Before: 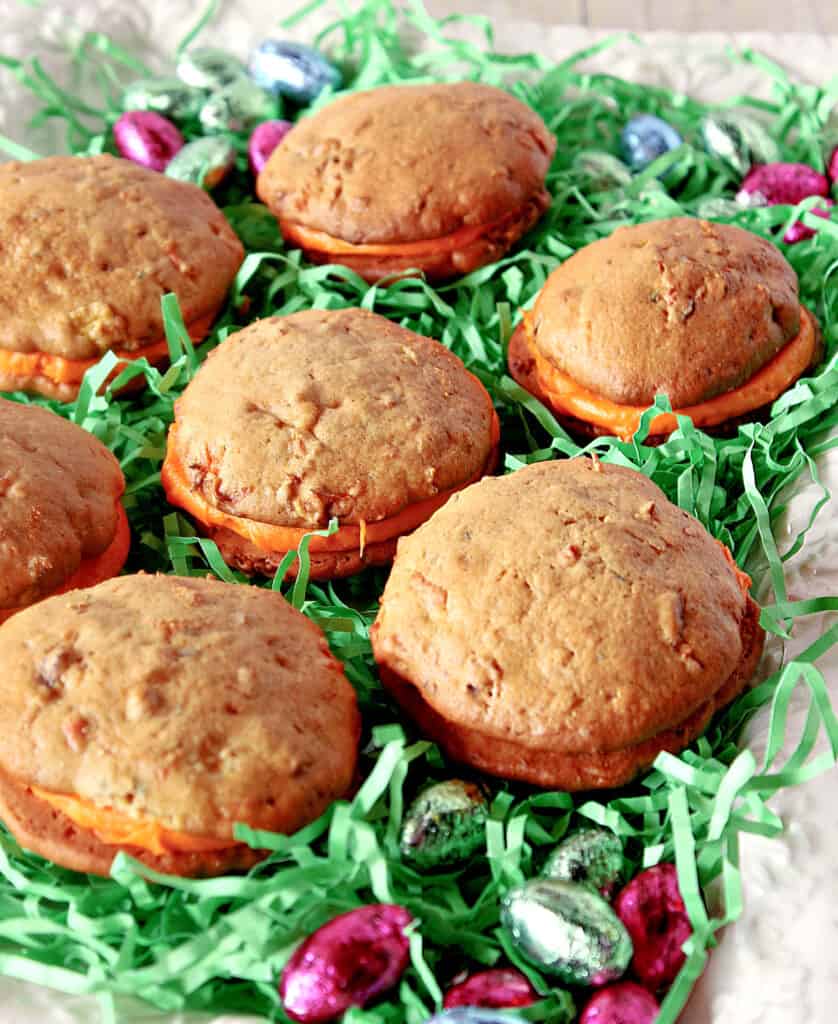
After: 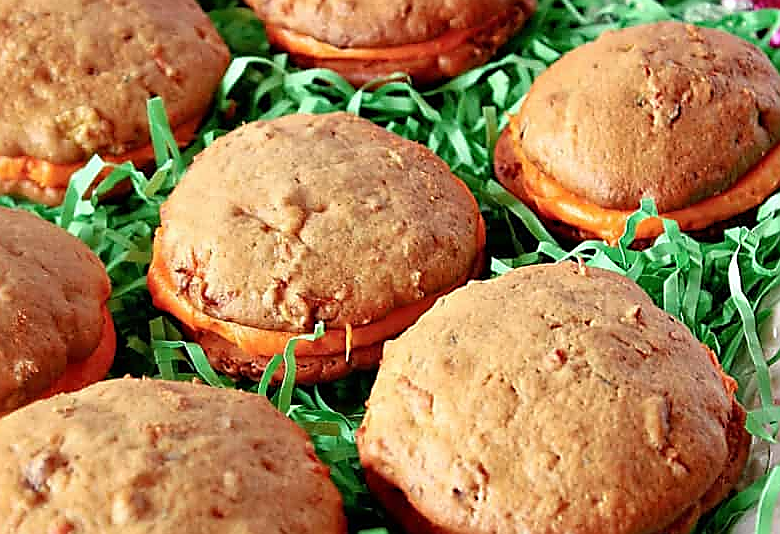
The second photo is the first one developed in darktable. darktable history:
crop: left 1.744%, top 19.225%, right 5.069%, bottom 28.357%
sharpen: radius 1.4, amount 1.25, threshold 0.7
